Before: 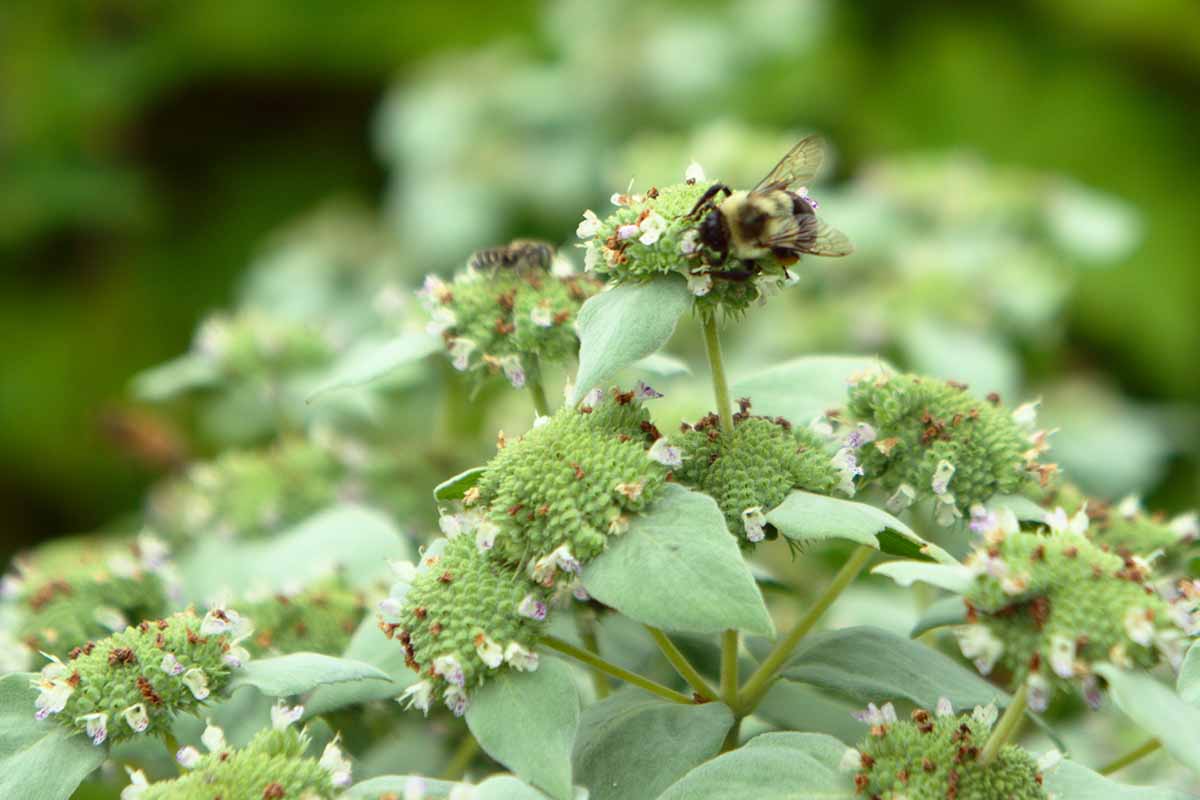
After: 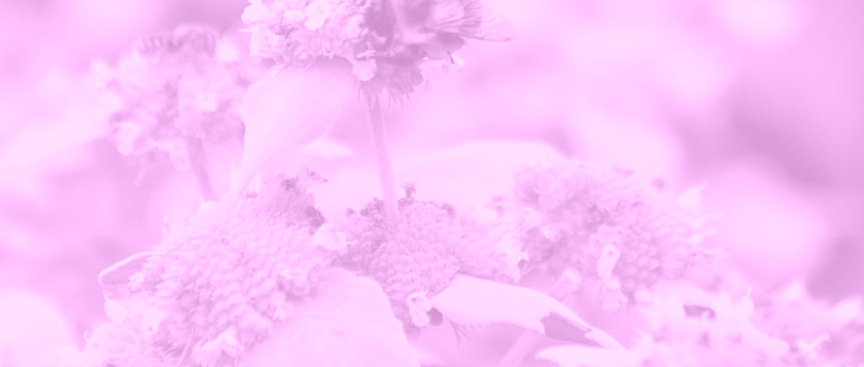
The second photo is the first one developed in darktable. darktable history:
tone curve: curves: ch0 [(0, 0) (0.641, 0.595) (1, 1)], color space Lab, linked channels, preserve colors none
crop and rotate: left 27.938%, top 27.046%, bottom 27.046%
colorize: hue 331.2°, saturation 69%, source mix 30.28%, lightness 69.02%, version 1
